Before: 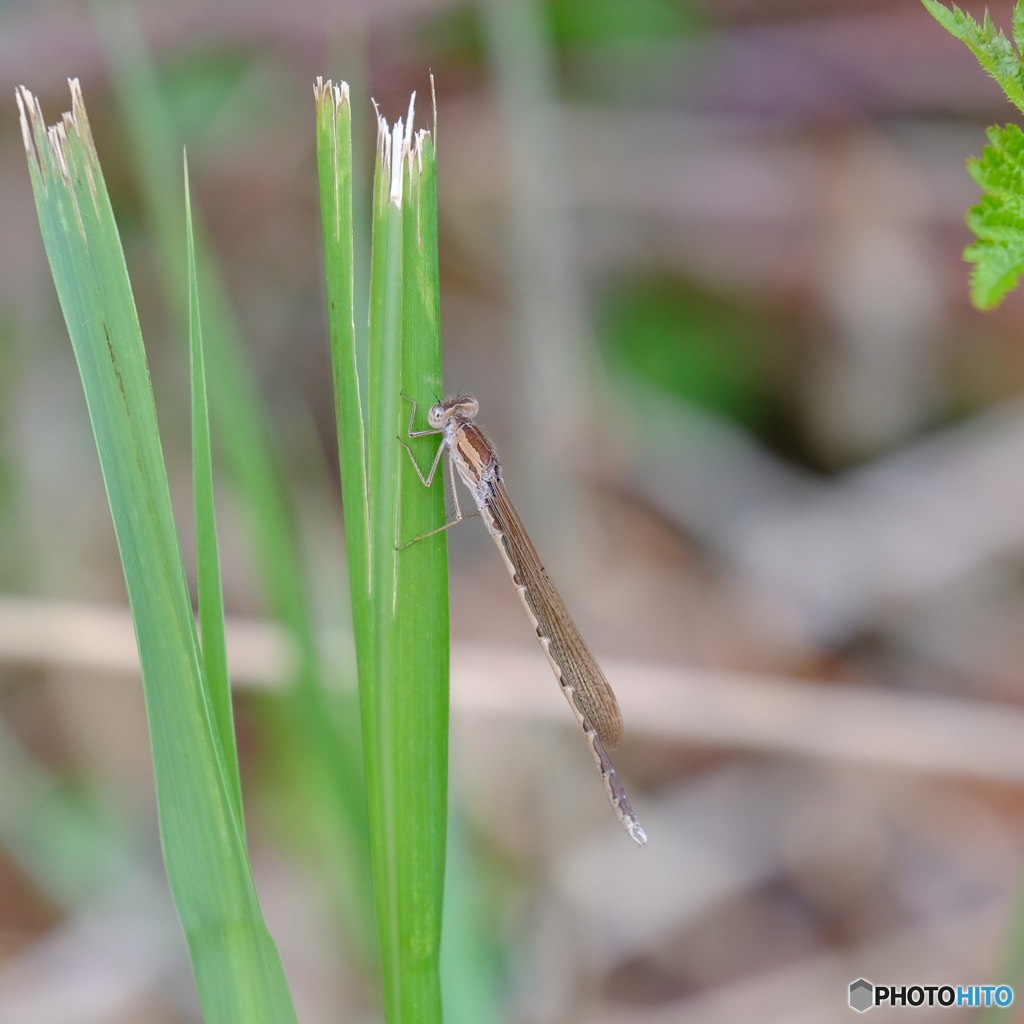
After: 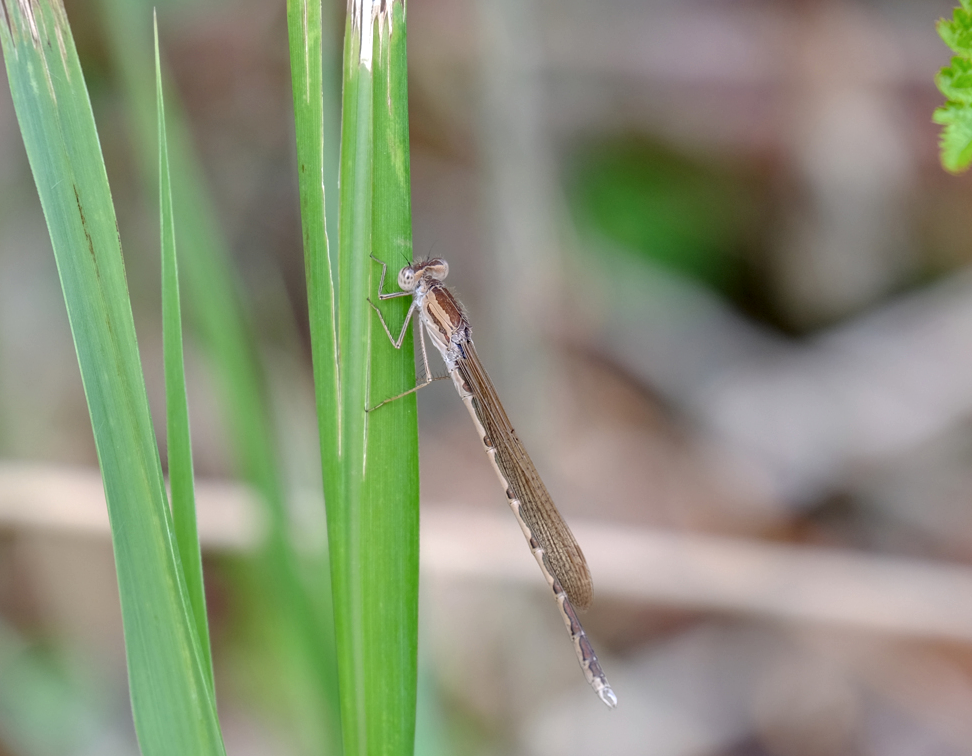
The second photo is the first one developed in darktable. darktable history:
local contrast: detail 130%
crop and rotate: left 3.013%, top 13.544%, right 2.047%, bottom 12.626%
